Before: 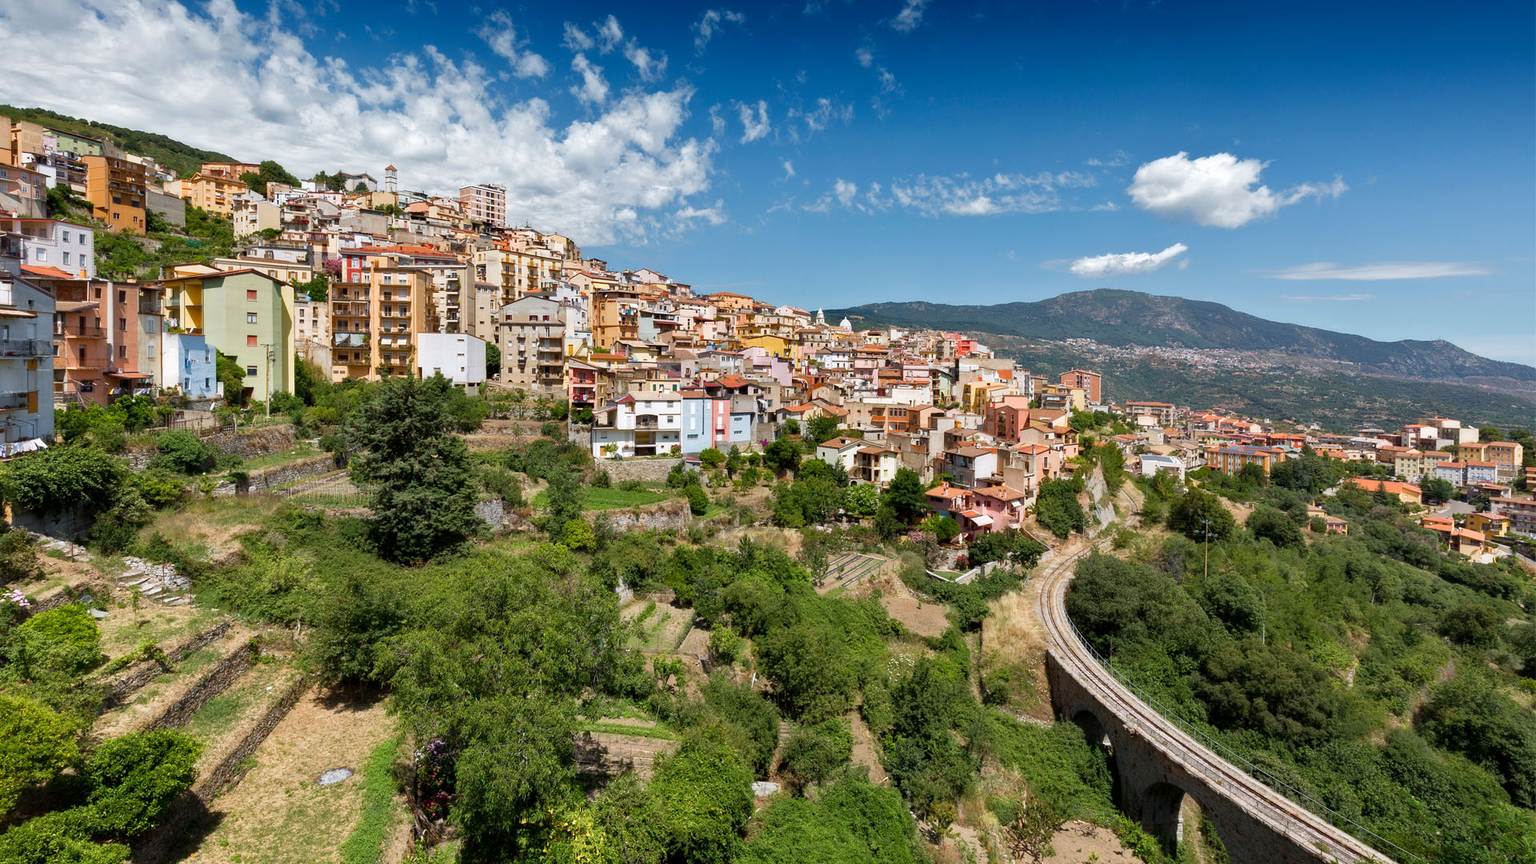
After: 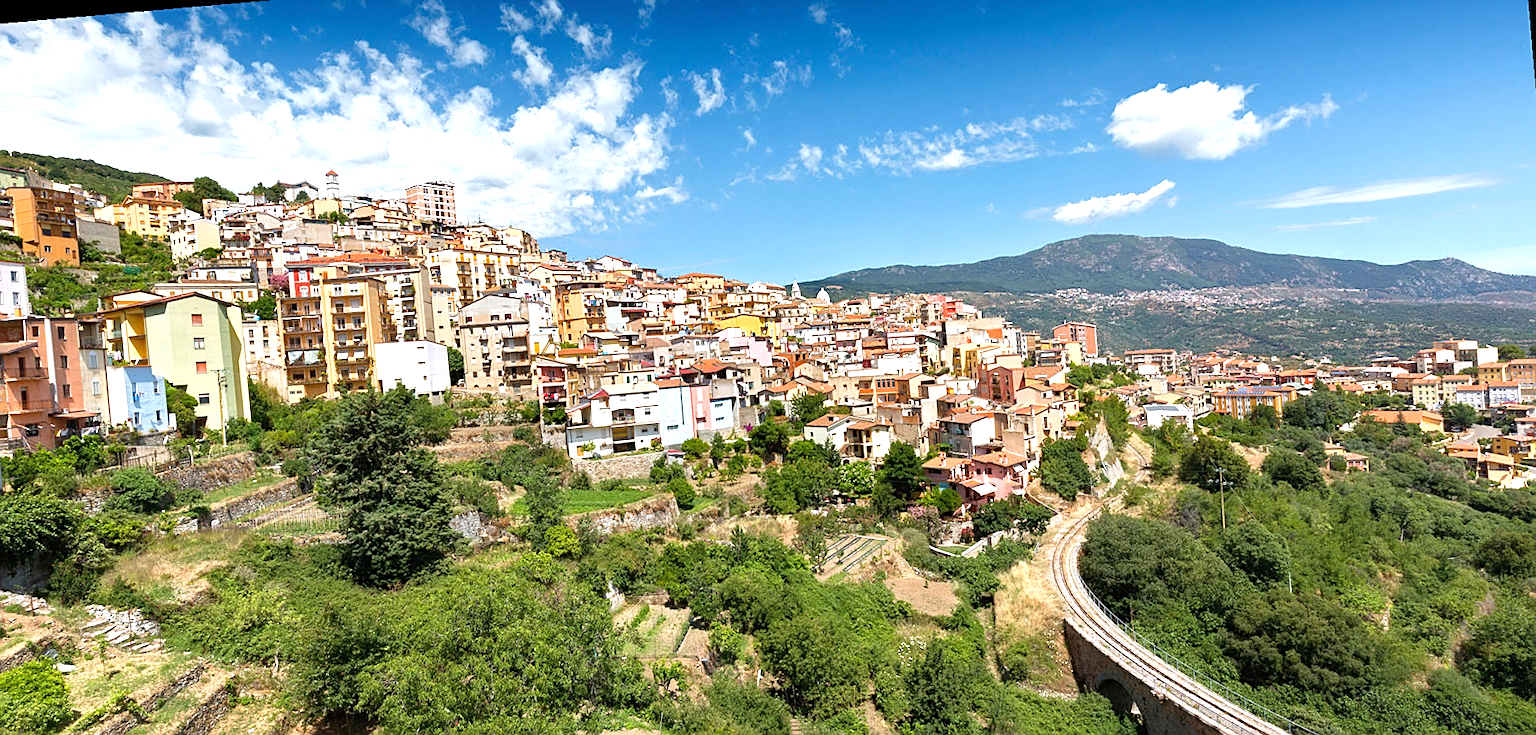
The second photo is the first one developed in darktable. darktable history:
exposure: exposure 0.766 EV, compensate highlight preservation false
crop: left 5.596%, top 10.314%, right 3.534%, bottom 19.395%
sharpen: on, module defaults
contrast equalizer: y [[0.5, 0.5, 0.472, 0.5, 0.5, 0.5], [0.5 ×6], [0.5 ×6], [0 ×6], [0 ×6]]
rotate and perspective: rotation -4.98°, automatic cropping off
